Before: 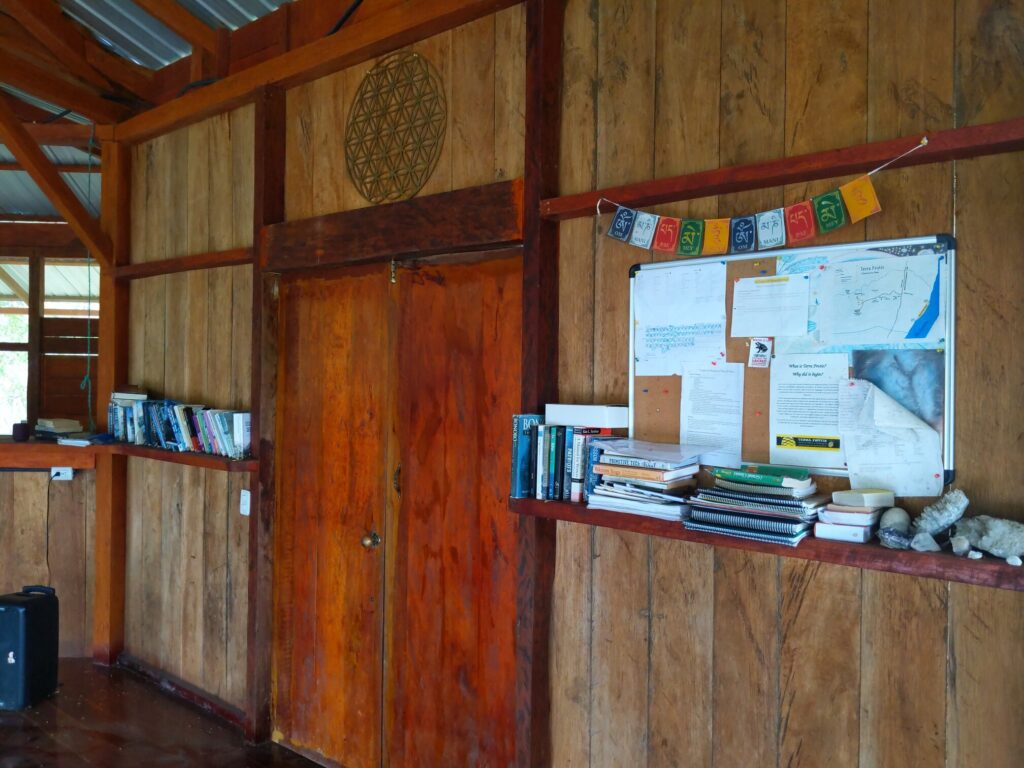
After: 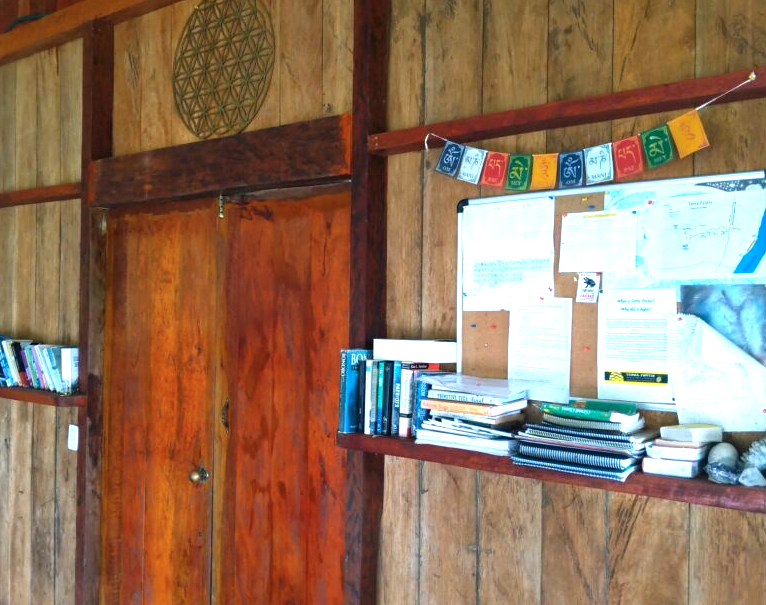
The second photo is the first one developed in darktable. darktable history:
exposure: exposure 1 EV, compensate exposure bias true, compensate highlight preservation false
crop: left 16.813%, top 8.578%, right 8.347%, bottom 12.567%
color balance rgb: power › luminance -7.922%, power › chroma 1.089%, power › hue 218.14°, perceptual saturation grading › global saturation 0.595%
